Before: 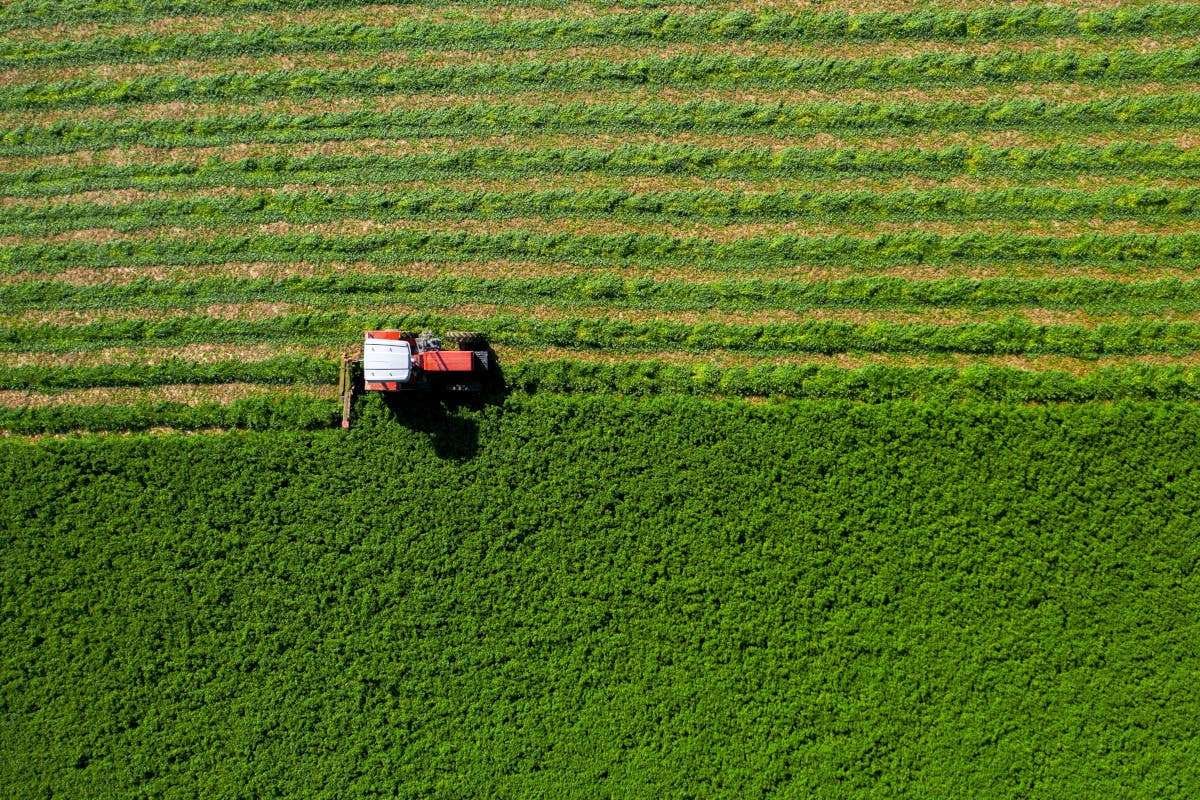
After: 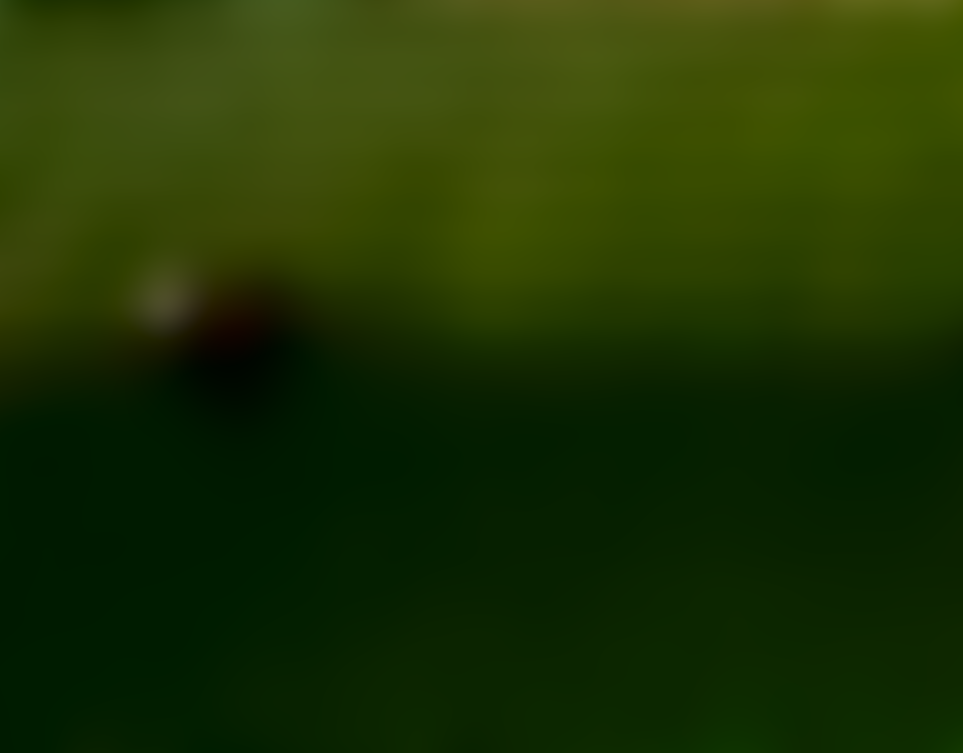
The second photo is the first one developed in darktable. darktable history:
lowpass: radius 31.92, contrast 1.72, brightness -0.98, saturation 0.94
crop and rotate: left 17.959%, top 5.771%, right 1.742%
